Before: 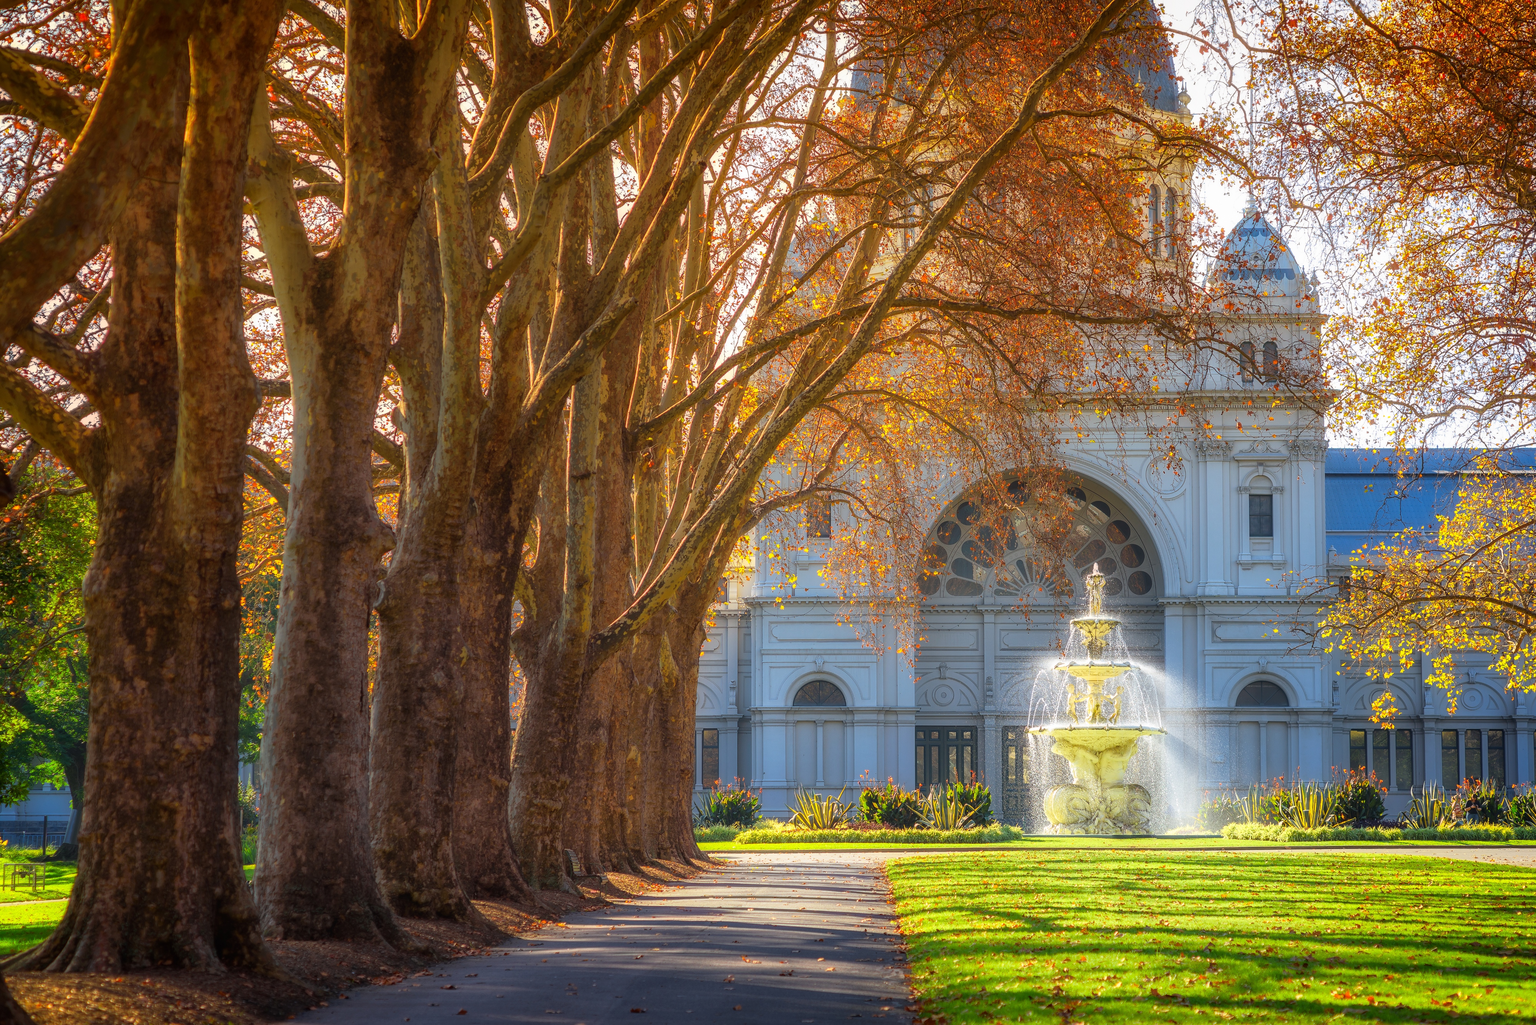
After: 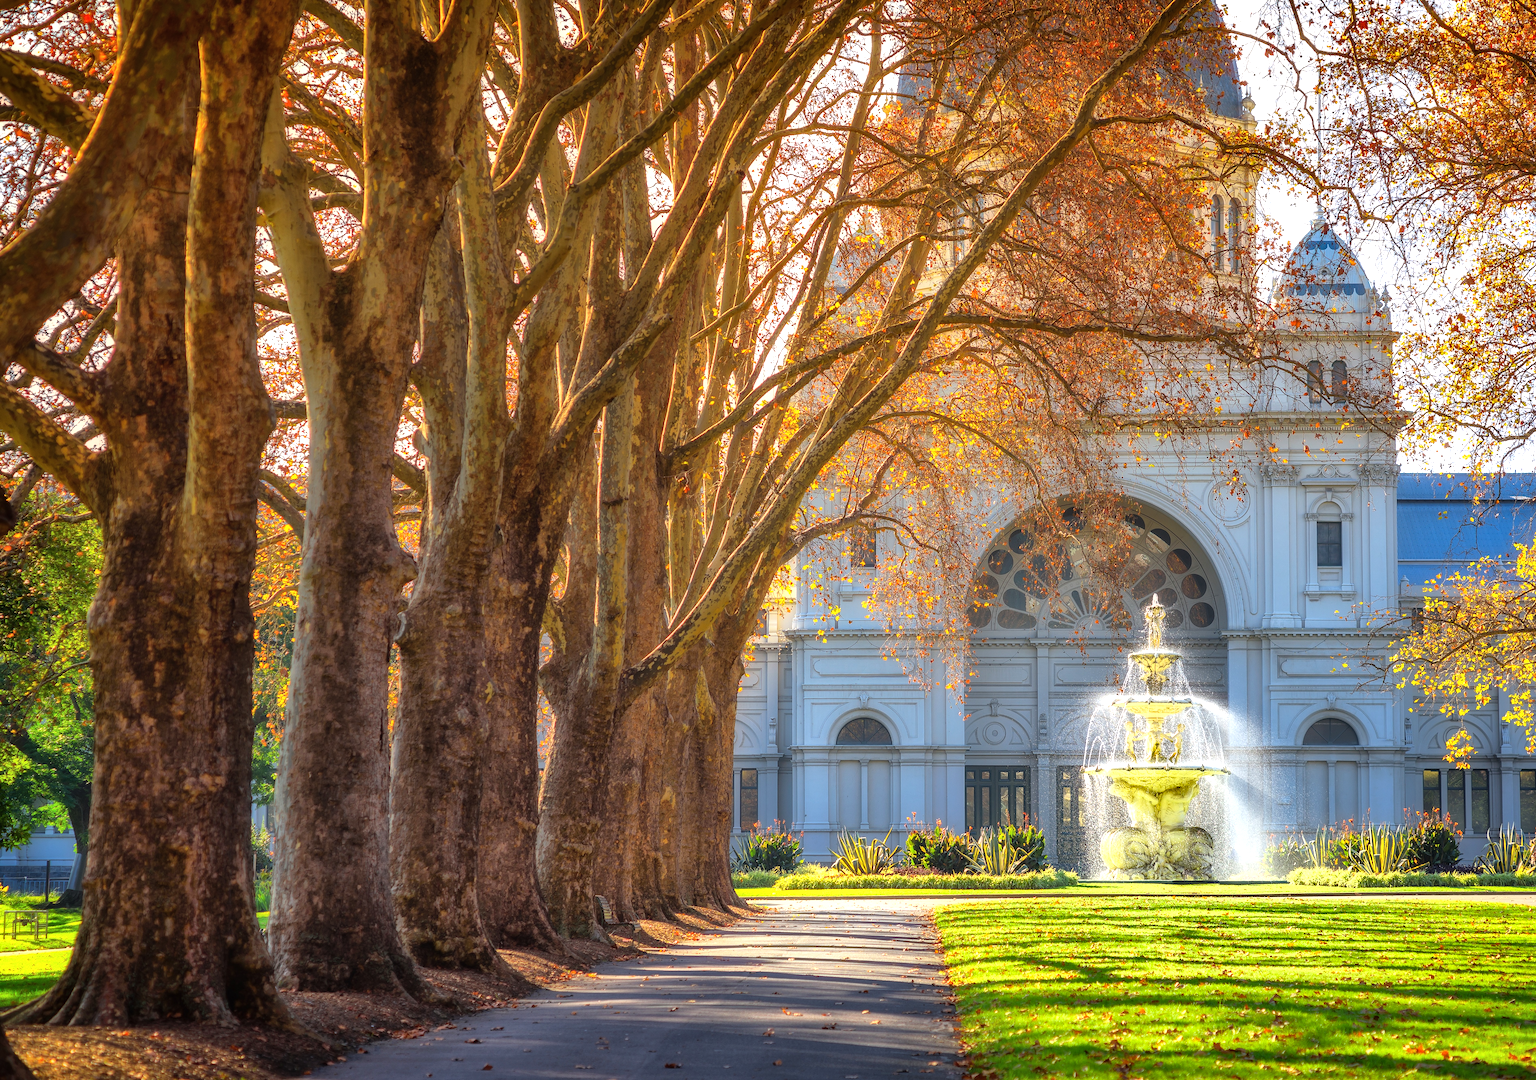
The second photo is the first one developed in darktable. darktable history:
tone equalizer: -8 EV -0.413 EV, -7 EV -0.389 EV, -6 EV -0.315 EV, -5 EV -0.256 EV, -3 EV 0.204 EV, -2 EV 0.35 EV, -1 EV 0.381 EV, +0 EV 0.429 EV
shadows and highlights: white point adjustment 1.02, soften with gaussian
crop and rotate: right 5.101%
